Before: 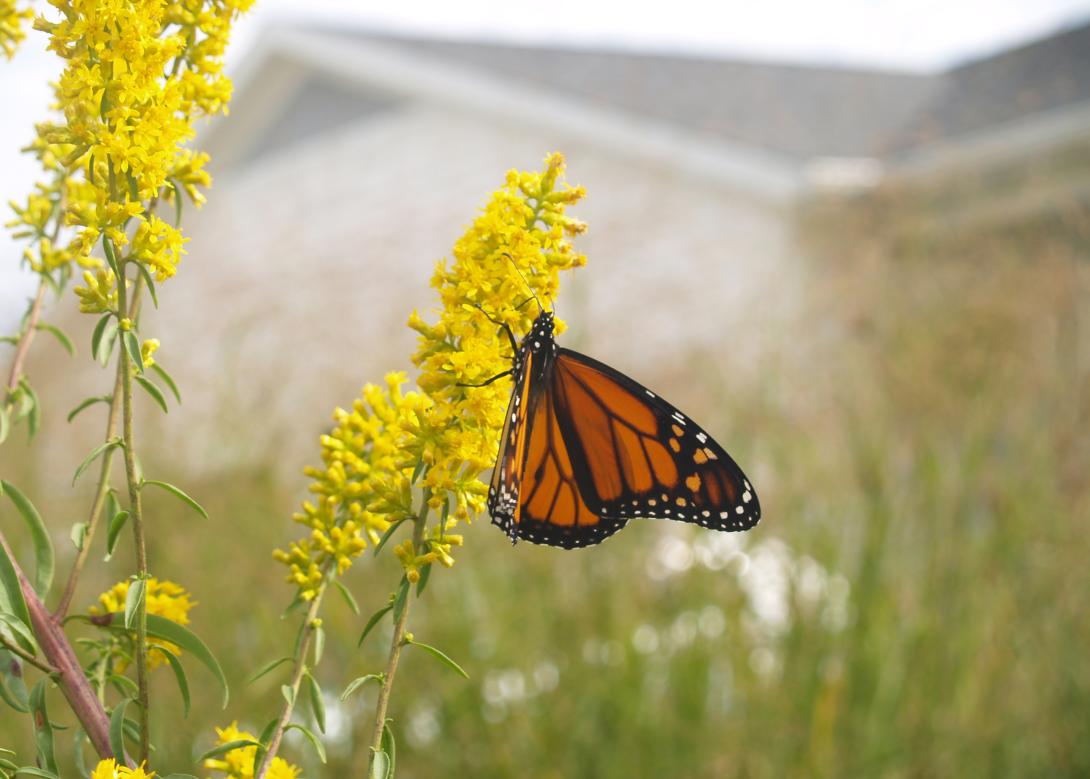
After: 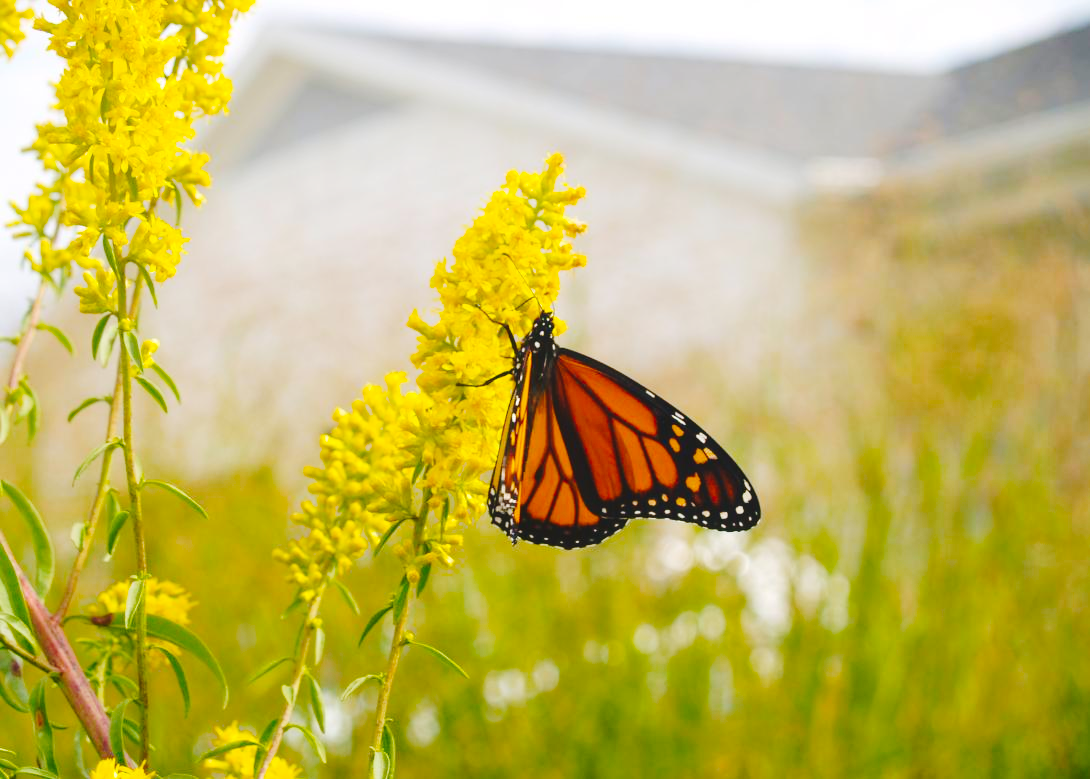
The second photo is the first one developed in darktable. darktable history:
tone curve: curves: ch0 [(0, 0) (0.003, 0.039) (0.011, 0.042) (0.025, 0.048) (0.044, 0.058) (0.069, 0.071) (0.1, 0.089) (0.136, 0.114) (0.177, 0.146) (0.224, 0.199) (0.277, 0.27) (0.335, 0.364) (0.399, 0.47) (0.468, 0.566) (0.543, 0.643) (0.623, 0.73) (0.709, 0.8) (0.801, 0.863) (0.898, 0.925) (1, 1)], preserve colors none
color balance rgb: perceptual saturation grading › global saturation 30%, global vibrance 20%
